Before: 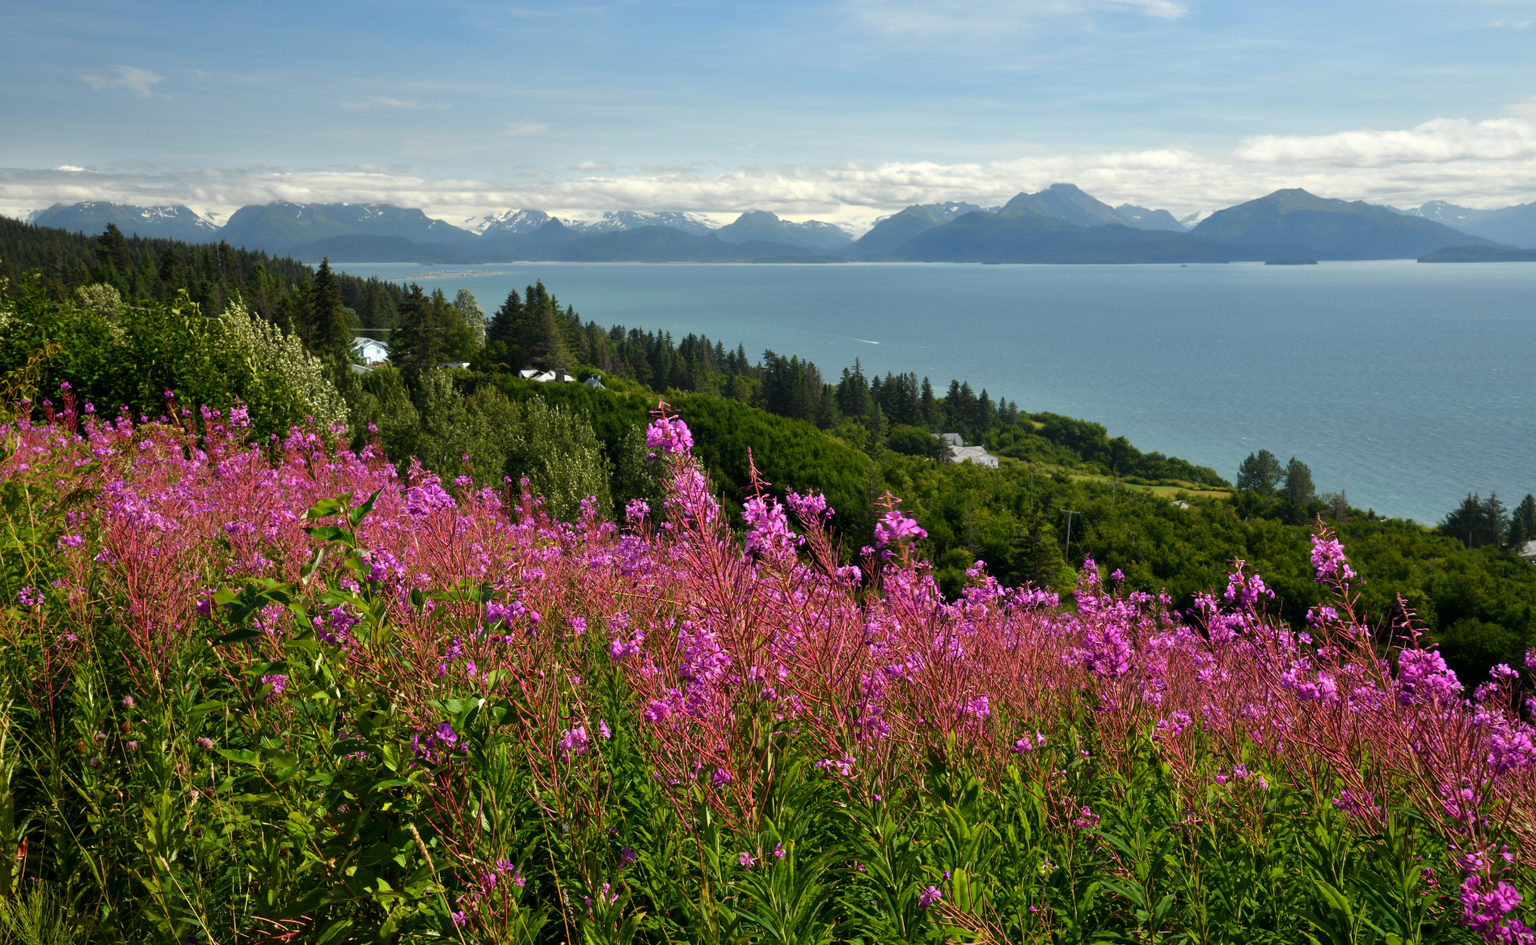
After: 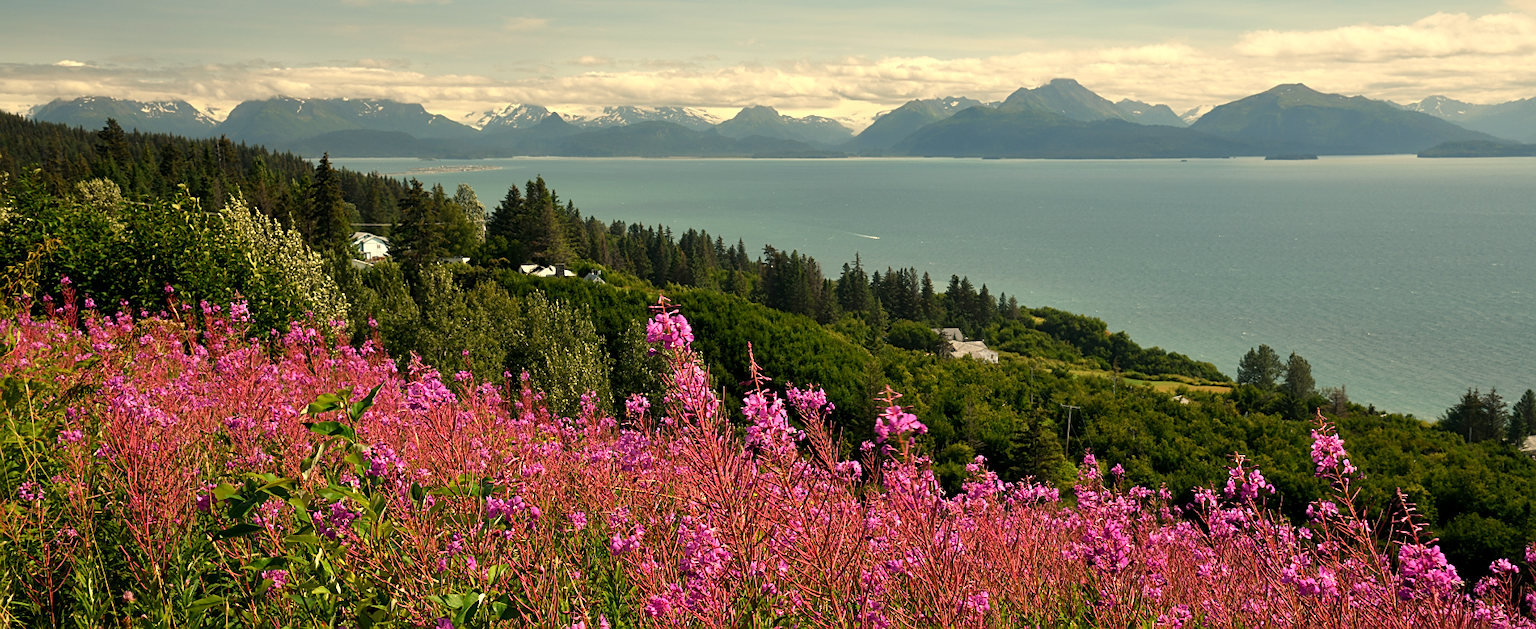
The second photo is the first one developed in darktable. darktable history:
white balance: red 1.123, blue 0.83
sharpen: on, module defaults
crop: top 11.166%, bottom 22.168%
exposure: black level correction 0.001, compensate highlight preservation false
